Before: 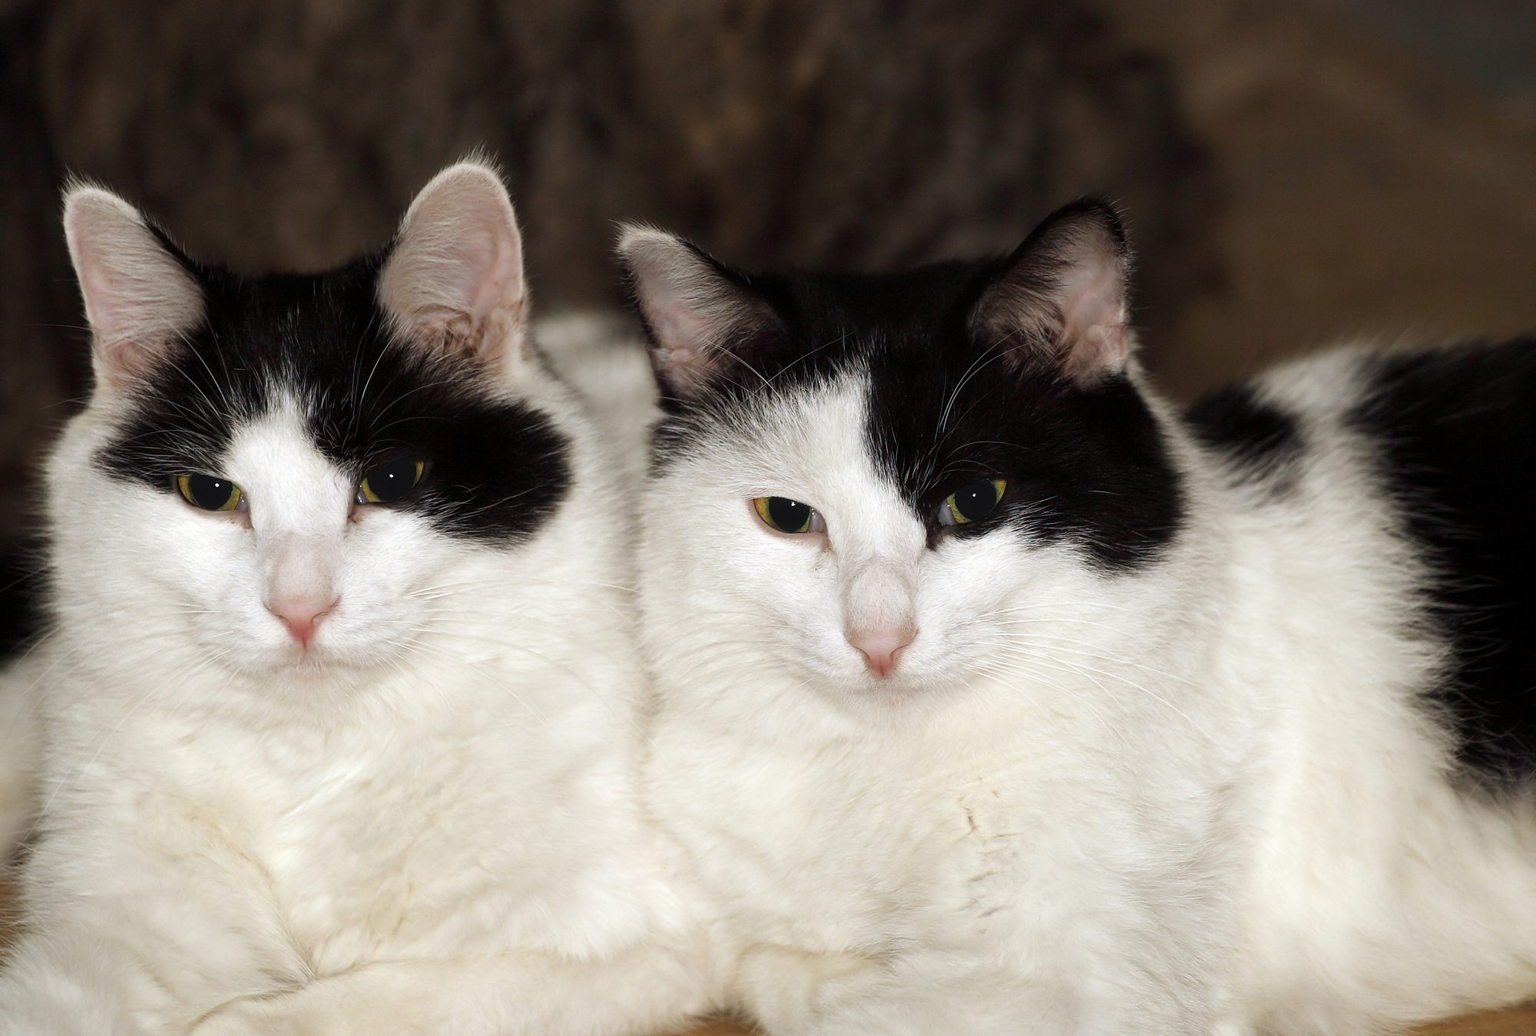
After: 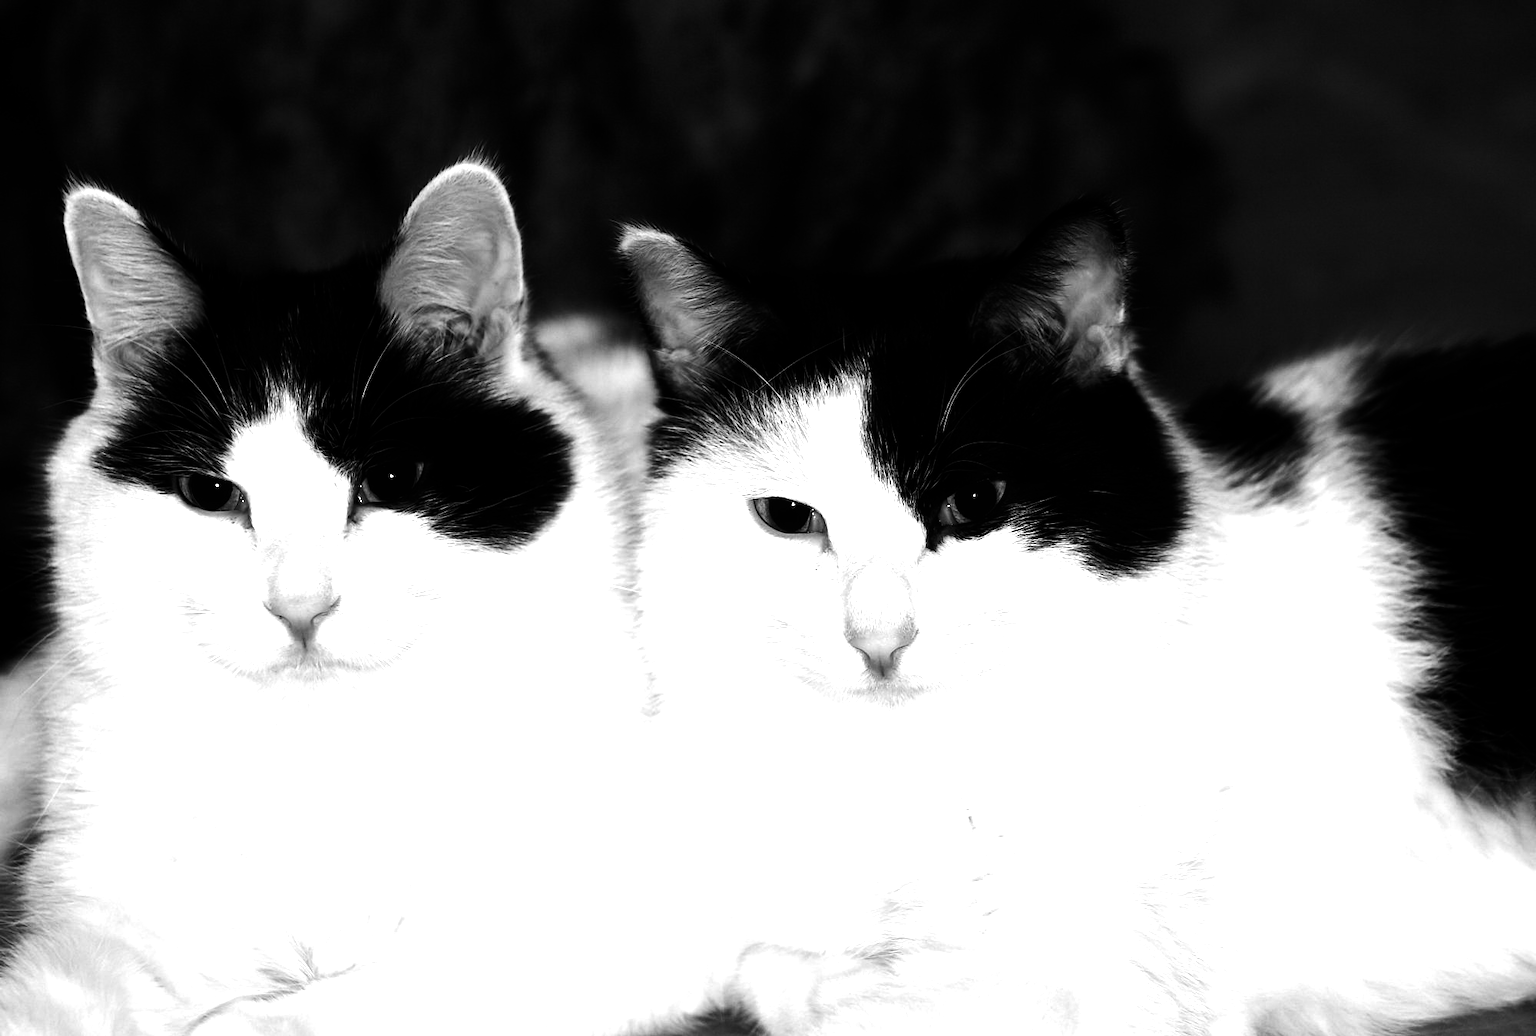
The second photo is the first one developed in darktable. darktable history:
monochrome: size 3.1
tone equalizer: -8 EV -1.08 EV, -7 EV -1.01 EV, -6 EV -0.867 EV, -5 EV -0.578 EV, -3 EV 0.578 EV, -2 EV 0.867 EV, -1 EV 1.01 EV, +0 EV 1.08 EV, edges refinement/feathering 500, mask exposure compensation -1.57 EV, preserve details no
contrast brightness saturation: contrast 0.1, brightness -0.26, saturation 0.14
